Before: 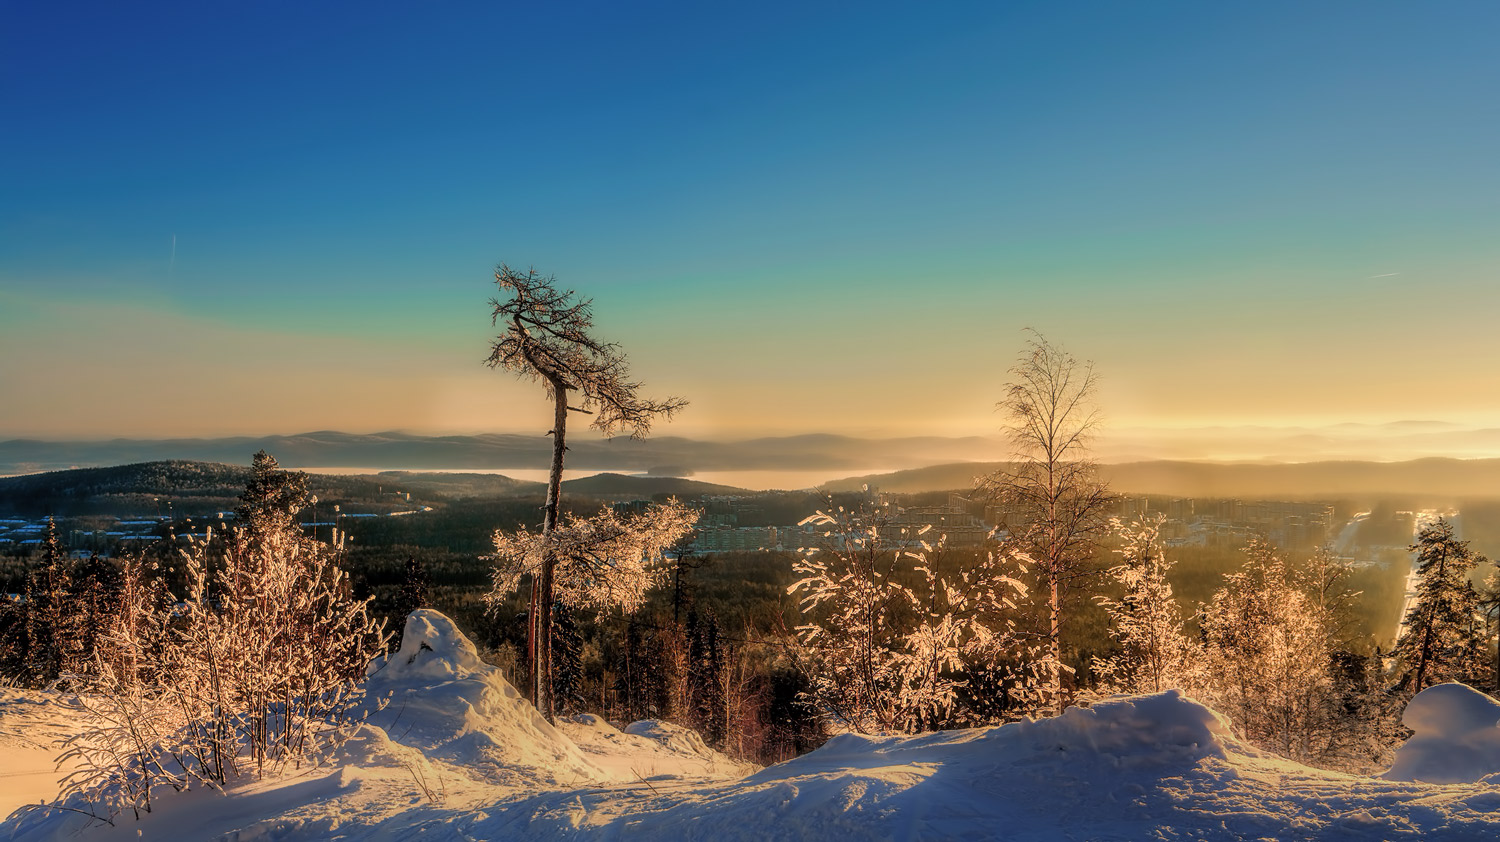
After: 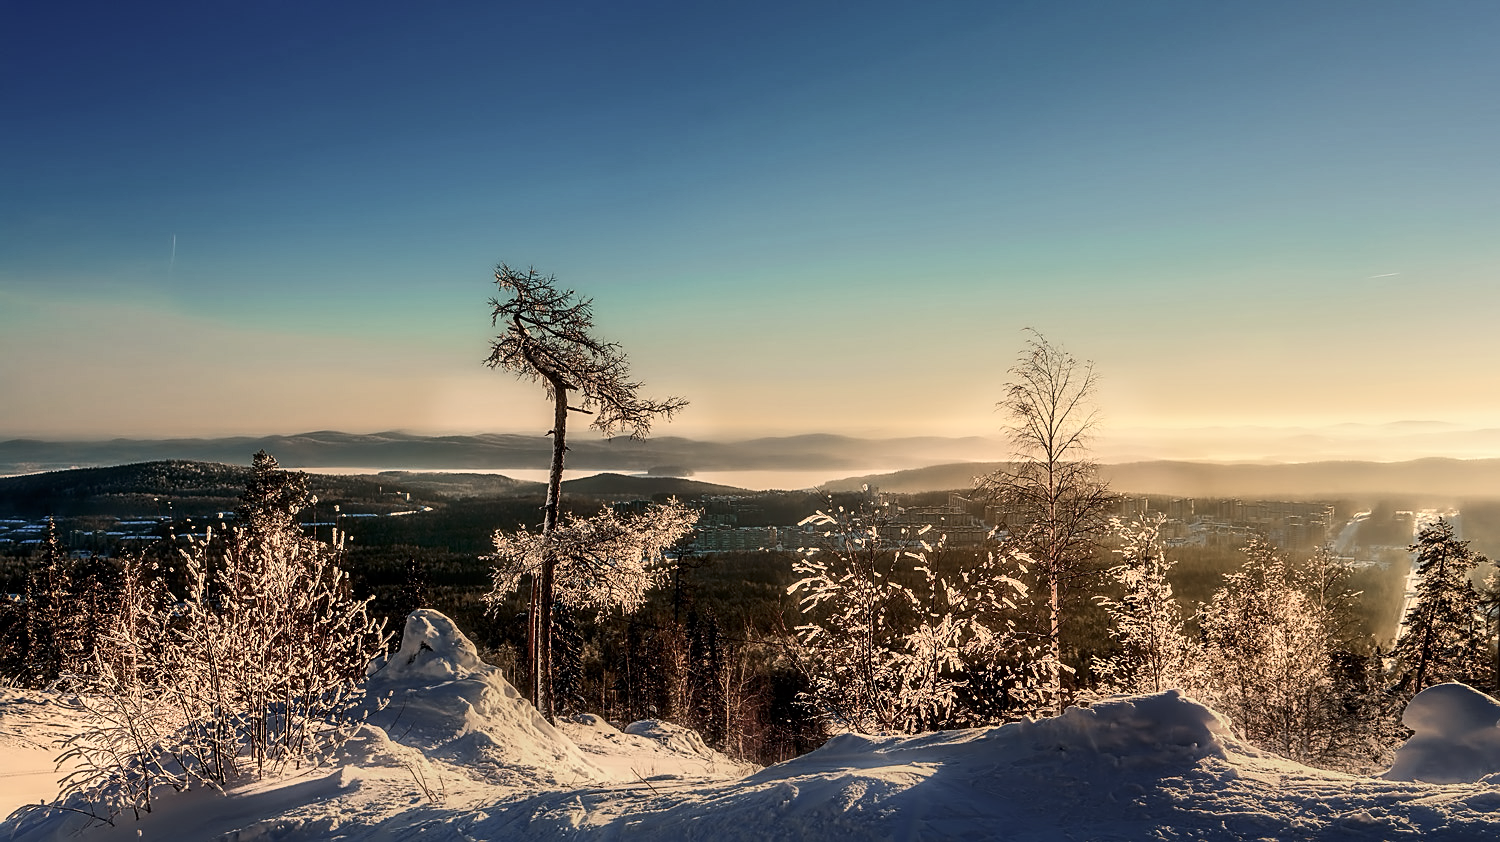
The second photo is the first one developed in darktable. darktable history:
contrast brightness saturation: contrast 0.248, saturation -0.305
sharpen: on, module defaults
